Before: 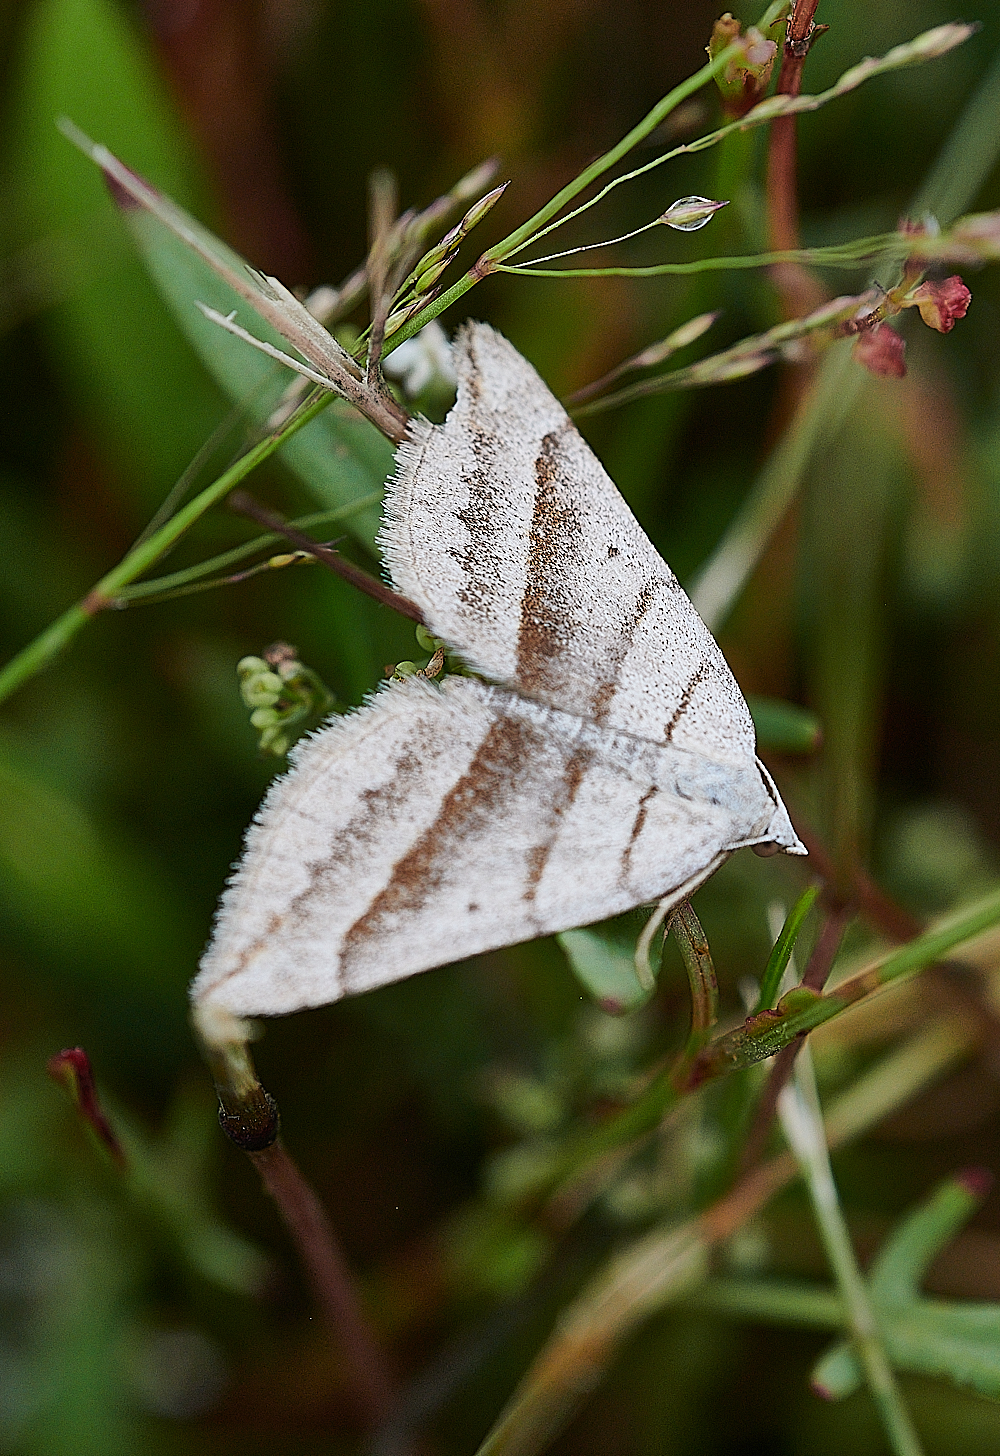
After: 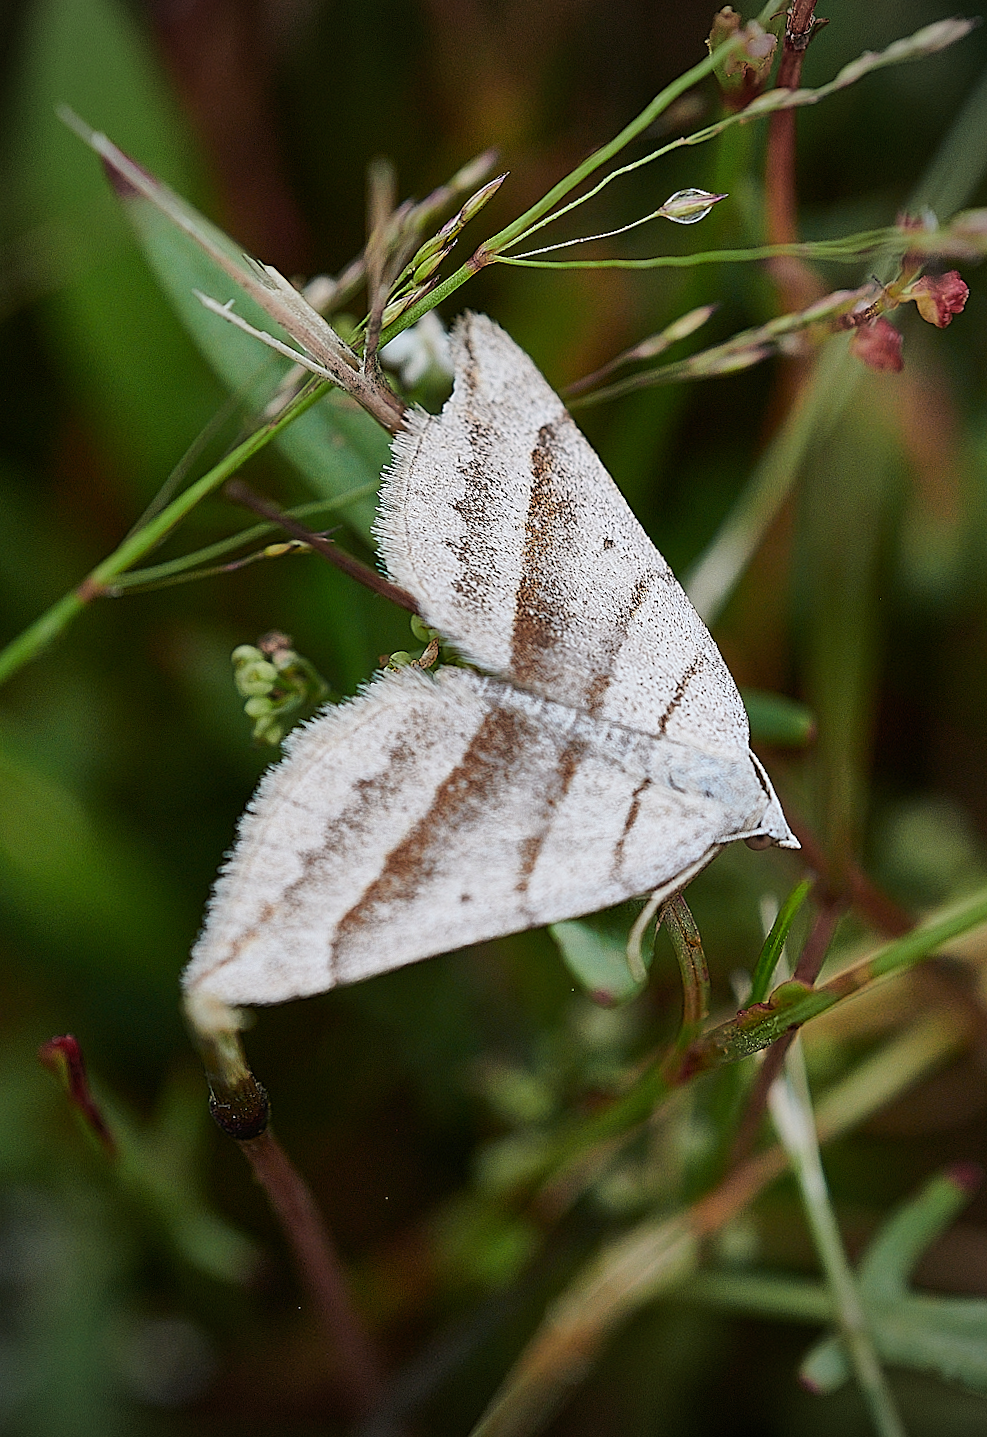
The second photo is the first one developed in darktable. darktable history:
vignetting: on, module defaults
crop and rotate: angle -0.5°
